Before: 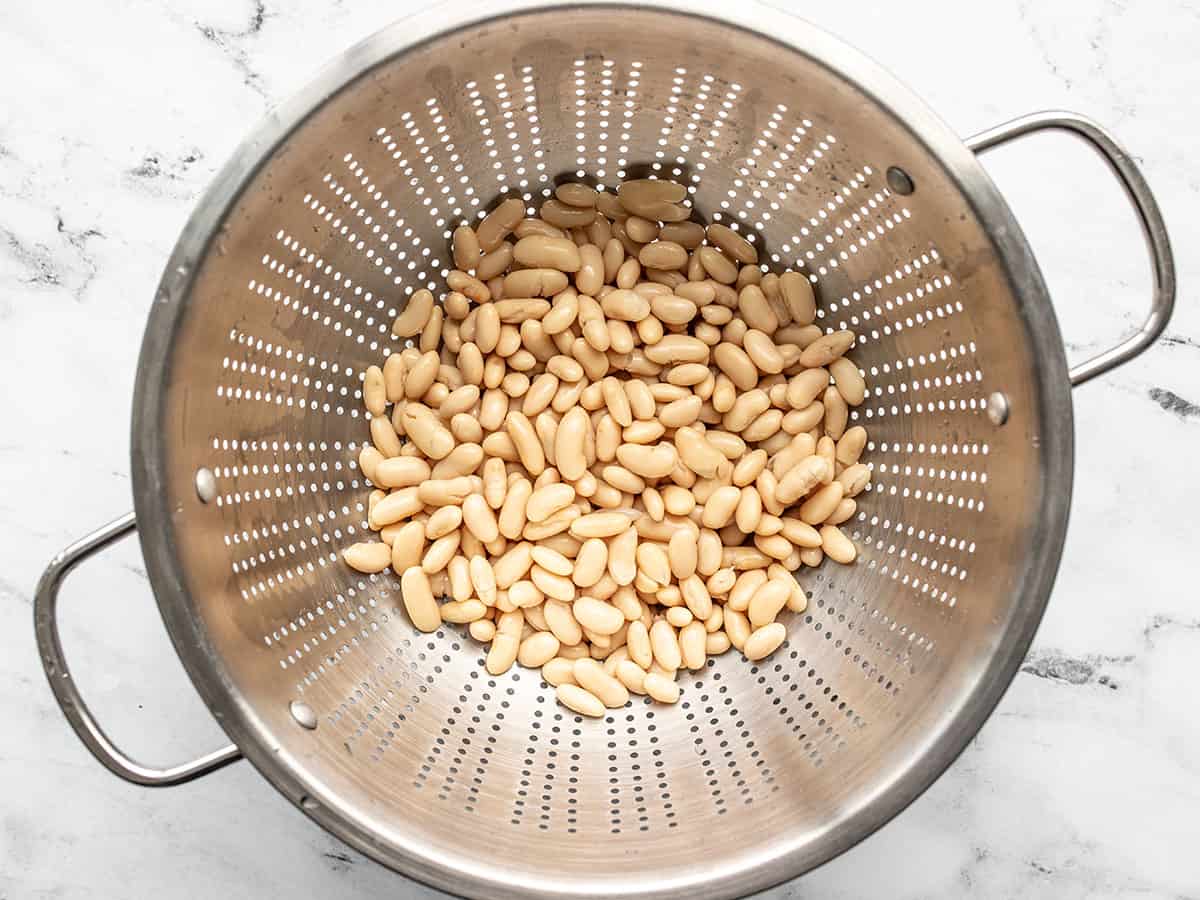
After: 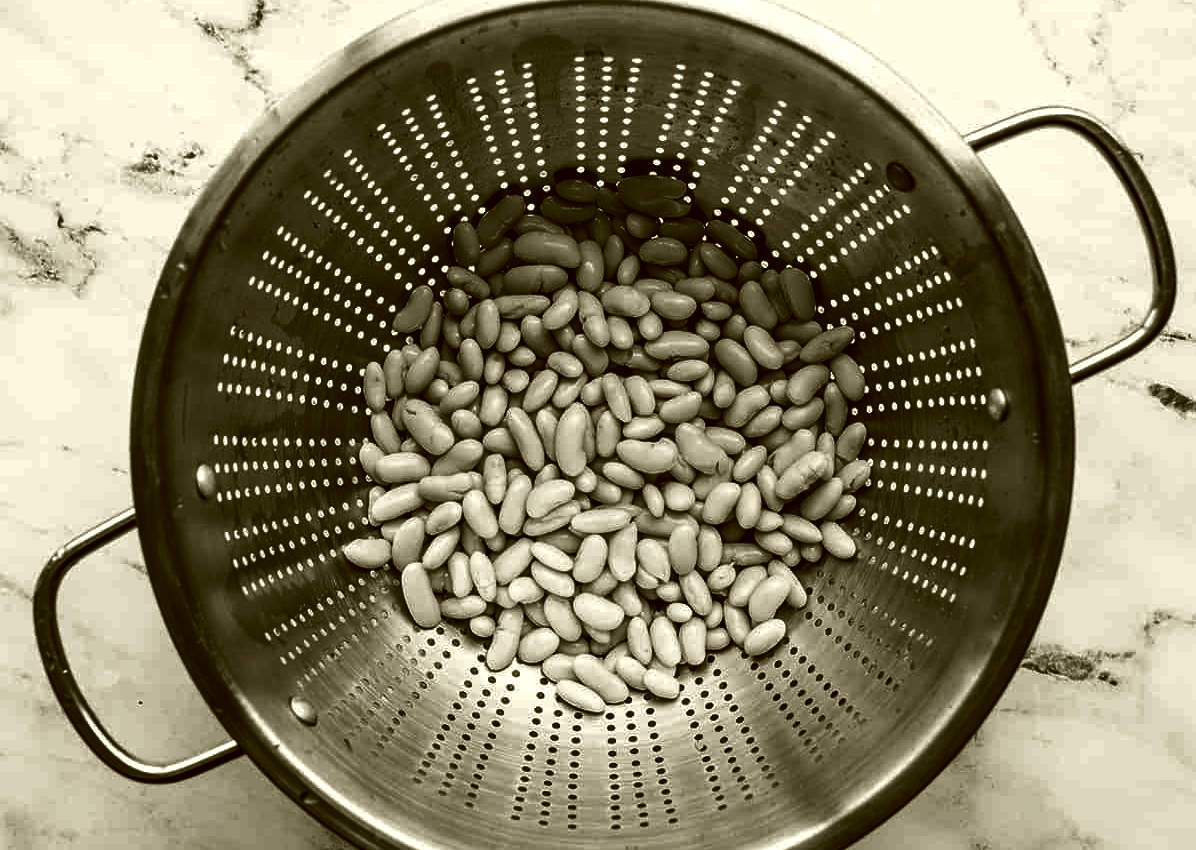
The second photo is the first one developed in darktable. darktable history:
contrast brightness saturation: contrast 0.02, brightness -1, saturation -1
color correction: highlights a* -1.43, highlights b* 10.12, shadows a* 0.395, shadows b* 19.35
crop: top 0.448%, right 0.264%, bottom 5.045%
color zones: curves: ch0 [(0.004, 0.305) (0.261, 0.623) (0.389, 0.399) (0.708, 0.571) (0.947, 0.34)]; ch1 [(0.025, 0.645) (0.229, 0.584) (0.326, 0.551) (0.484, 0.262) (0.757, 0.643)]
